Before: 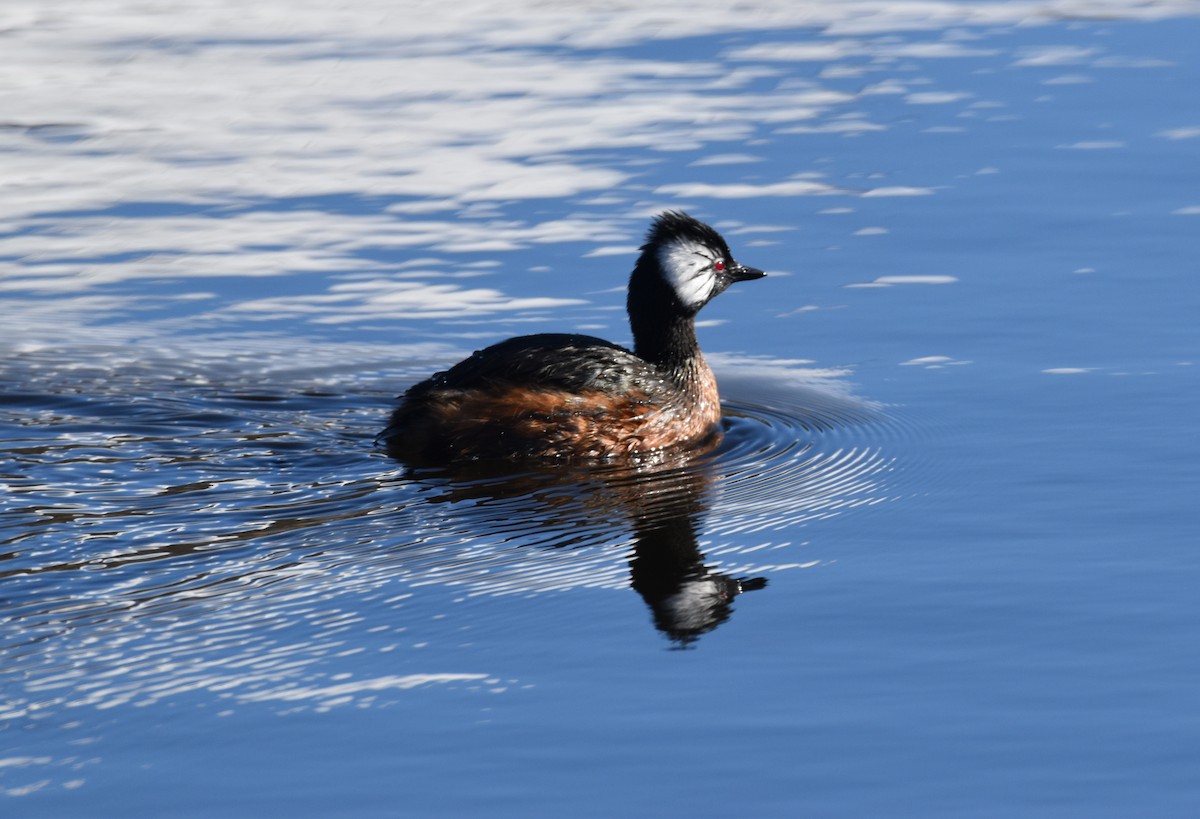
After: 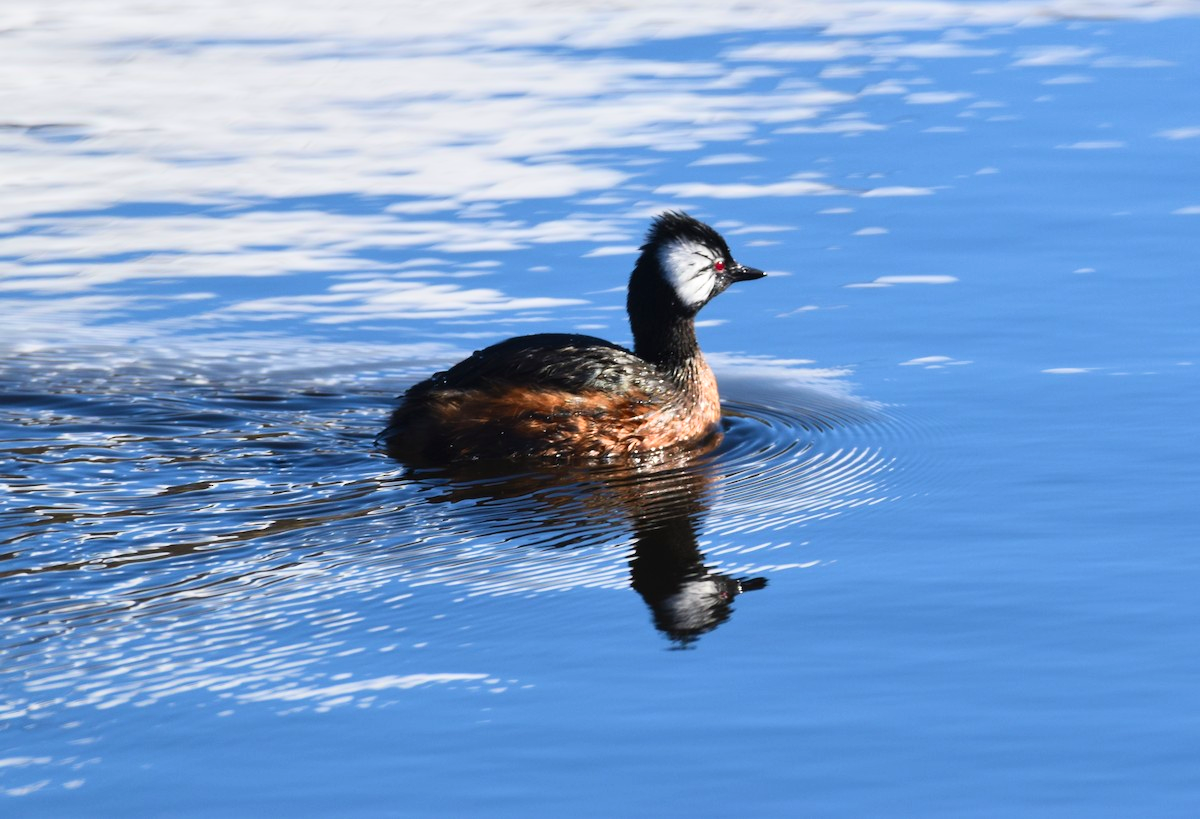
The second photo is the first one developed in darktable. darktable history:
contrast brightness saturation: contrast 0.201, brightness 0.159, saturation 0.225
velvia: strength 21.56%
